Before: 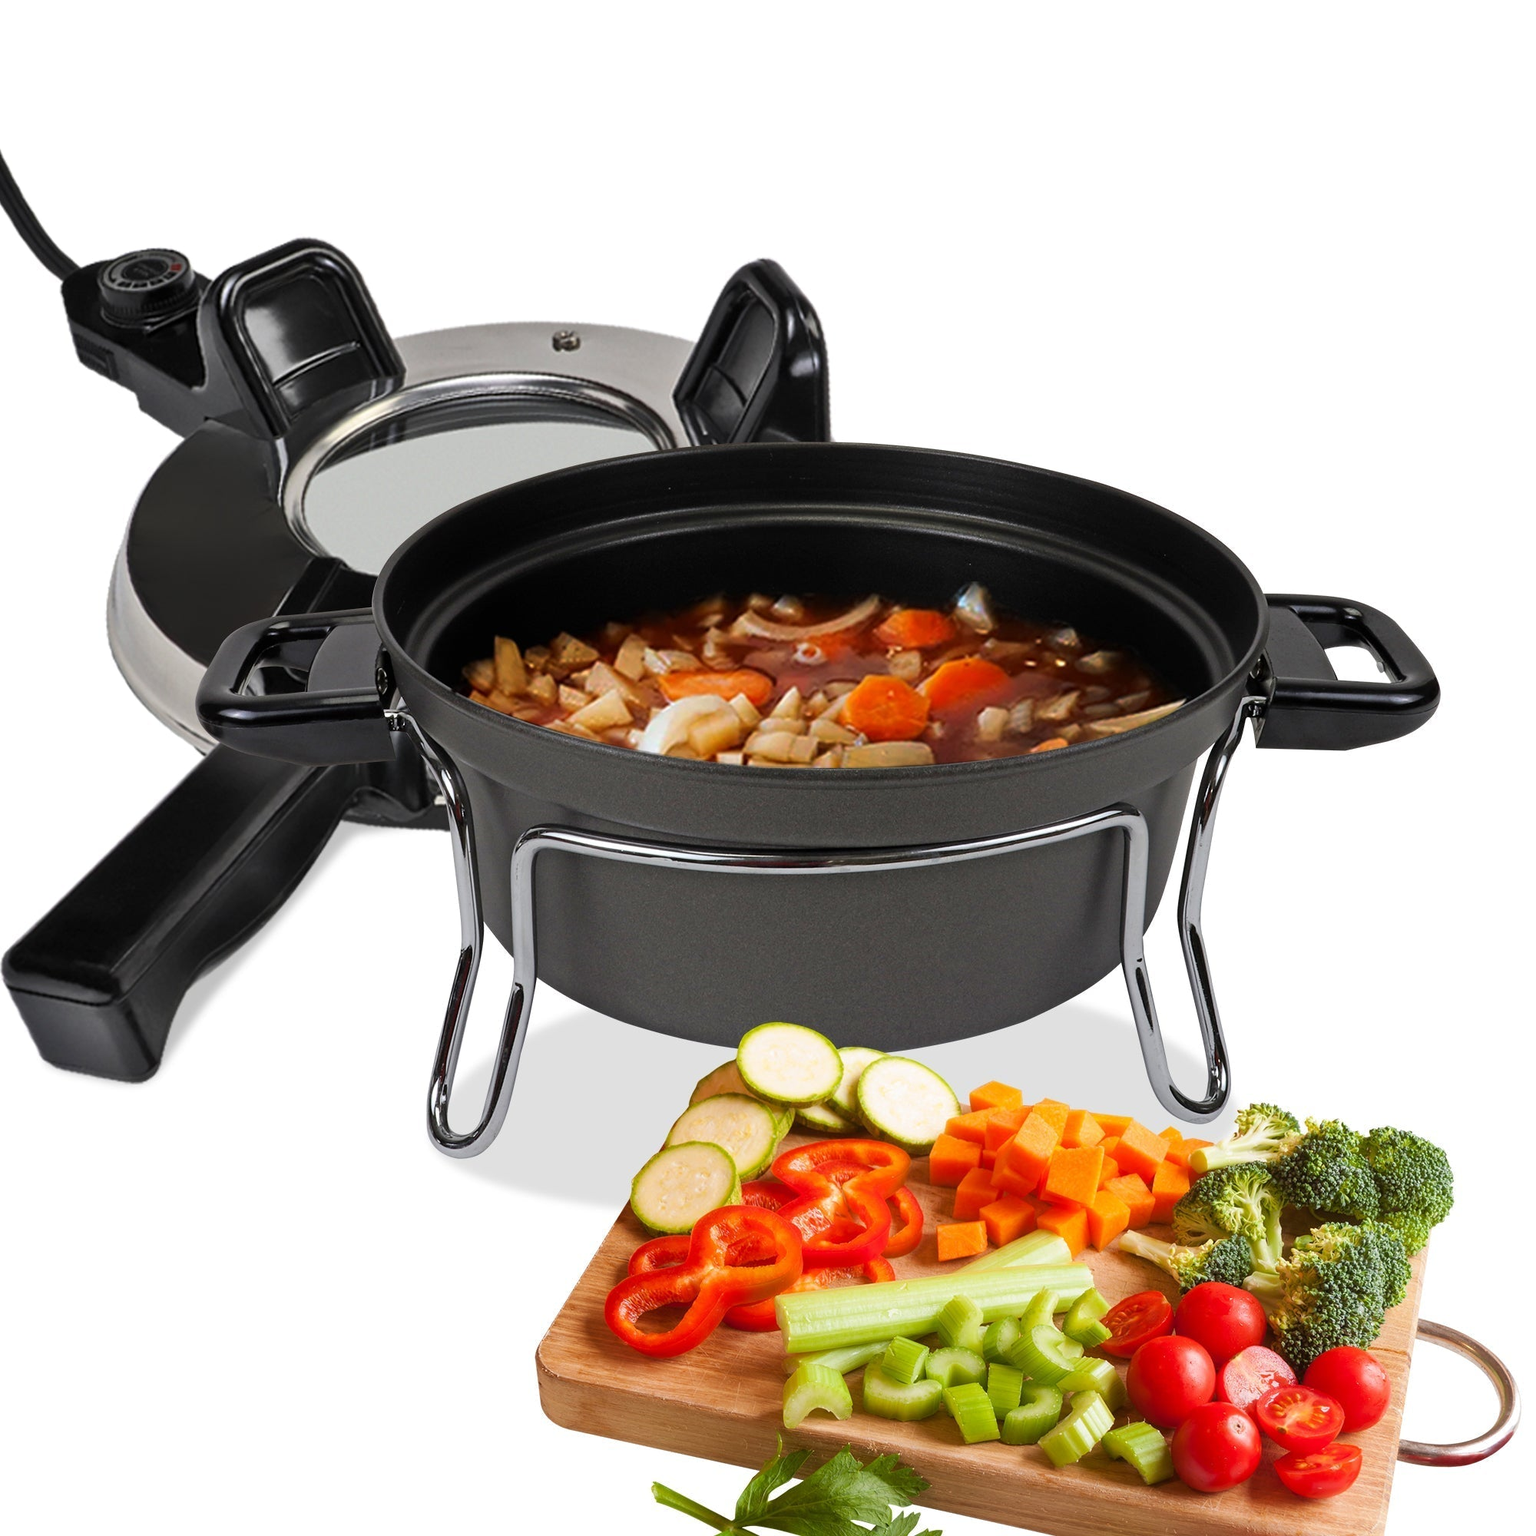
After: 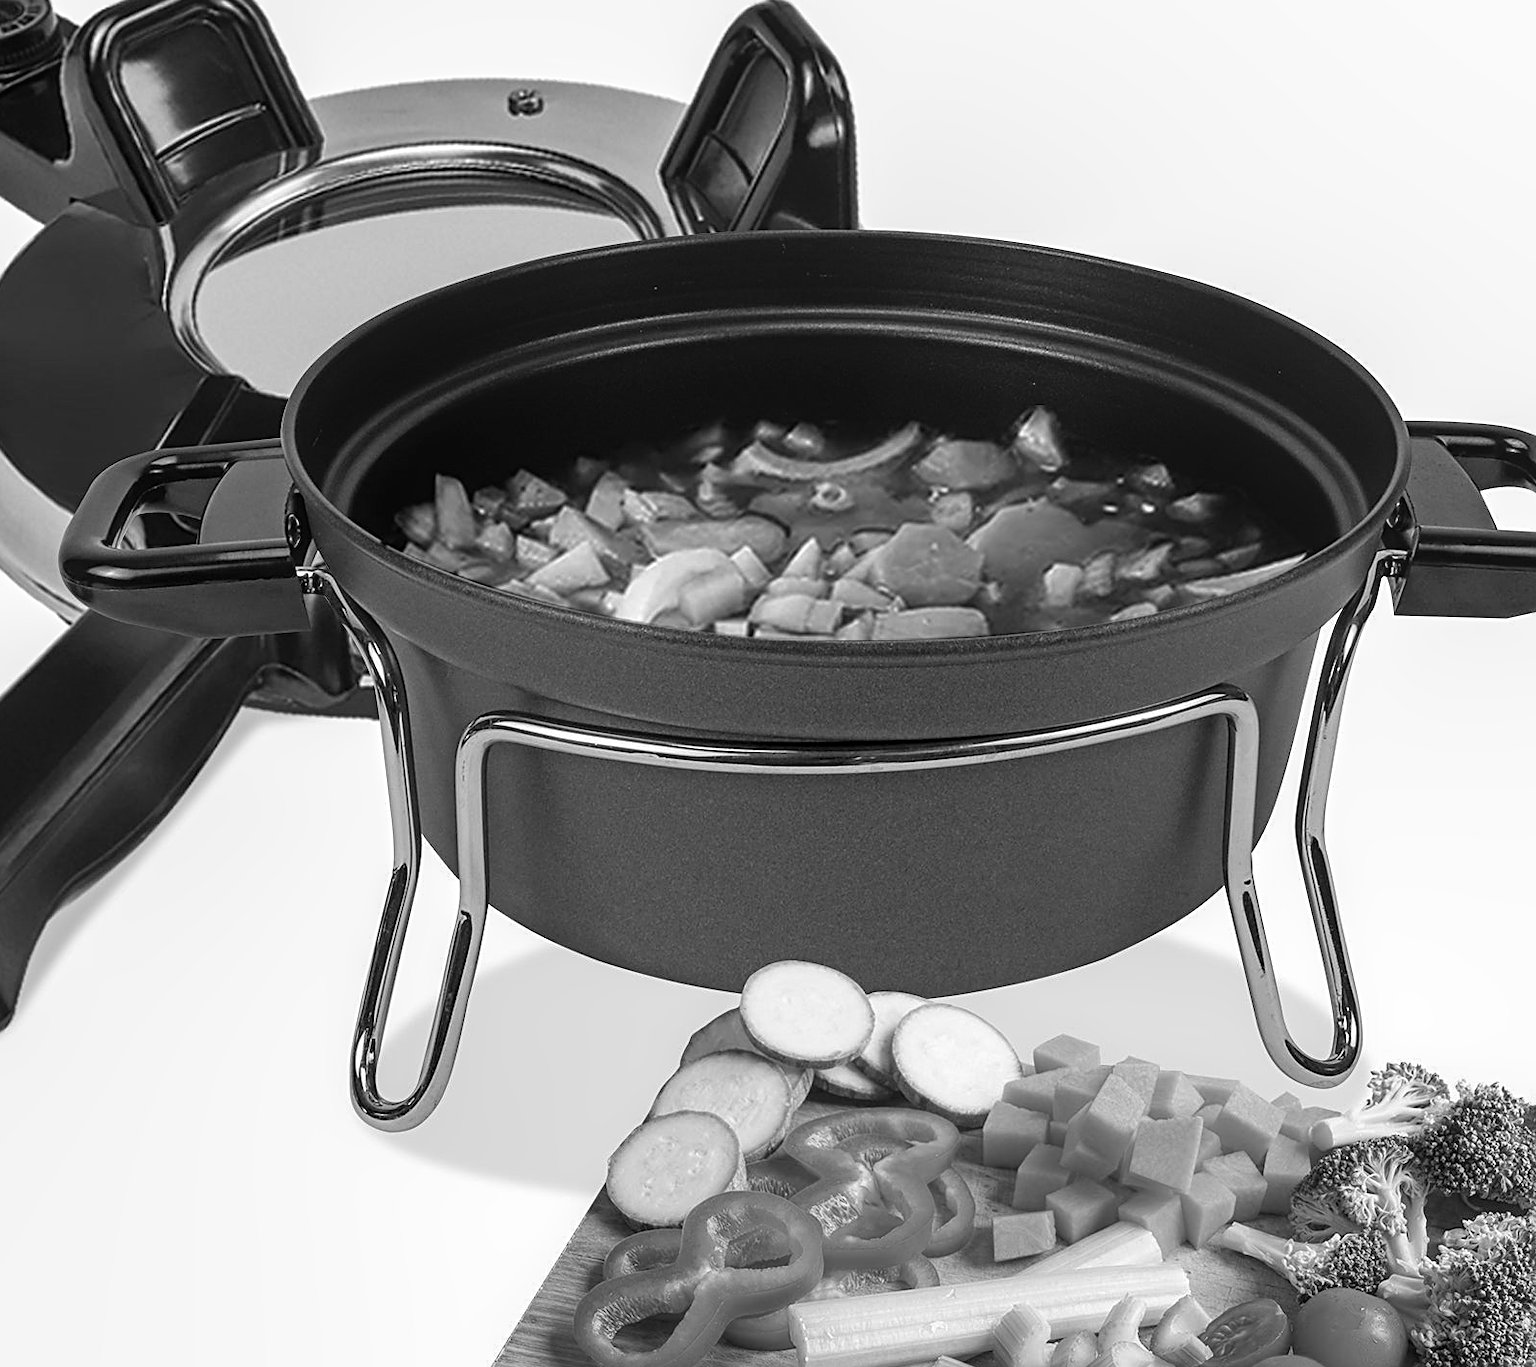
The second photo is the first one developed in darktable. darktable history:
crop: left 9.712%, top 16.928%, right 10.845%, bottom 12.332%
color balance rgb: perceptual saturation grading › global saturation 30%
sharpen: on, module defaults
monochrome: on, module defaults
contrast equalizer: y [[0.5, 0.5, 0.468, 0.5, 0.5, 0.5], [0.5 ×6], [0.5 ×6], [0 ×6], [0 ×6]]
local contrast: on, module defaults
